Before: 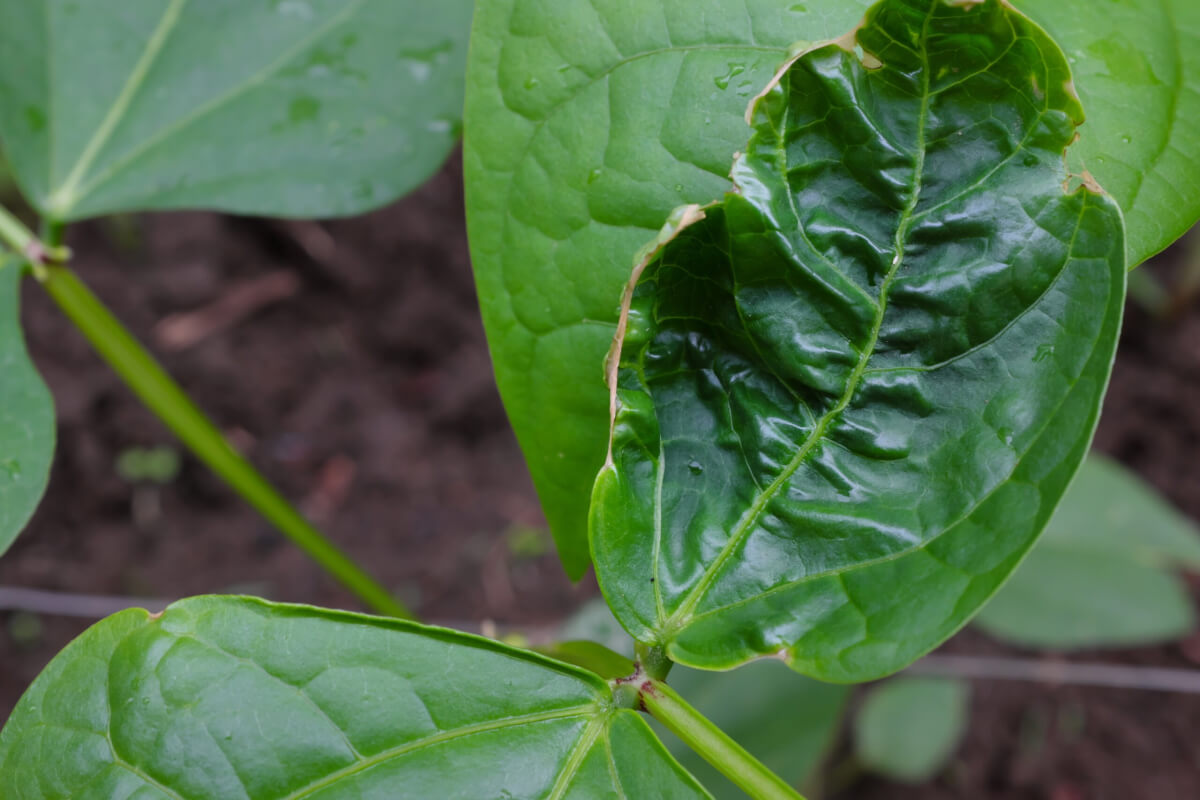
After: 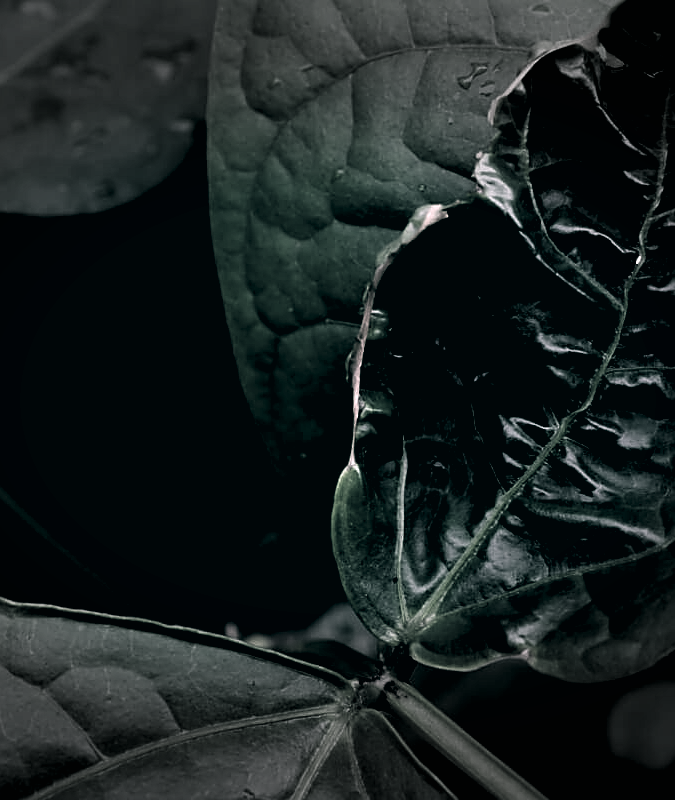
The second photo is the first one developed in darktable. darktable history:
sharpen: on, module defaults
white balance: red 0.986, blue 1.01
levels: levels [0.514, 0.759, 1]
vignetting: fall-off start 79.43%, saturation -0.649, width/height ratio 1.327, unbound false
color contrast: green-magenta contrast 0.3, blue-yellow contrast 0.15
crop: left 21.496%, right 22.254%
color correction: highlights a* 17.03, highlights b* 0.205, shadows a* -15.38, shadows b* -14.56, saturation 1.5
exposure: black level correction 0.001, exposure 0.5 EV, compensate exposure bias true, compensate highlight preservation false
